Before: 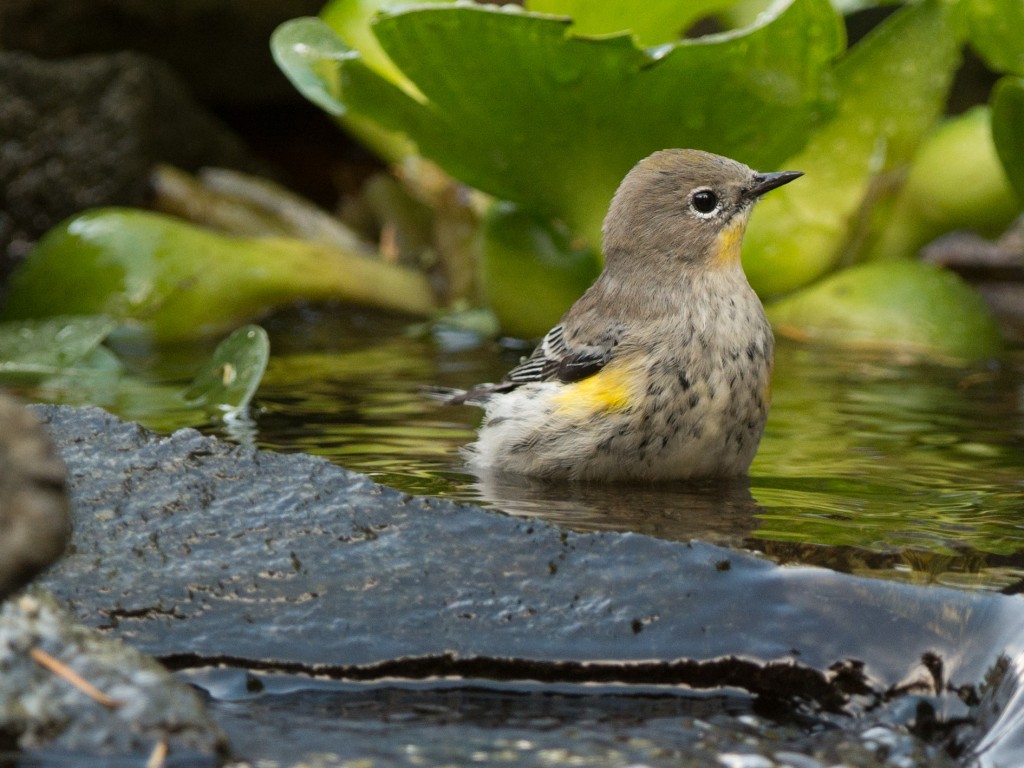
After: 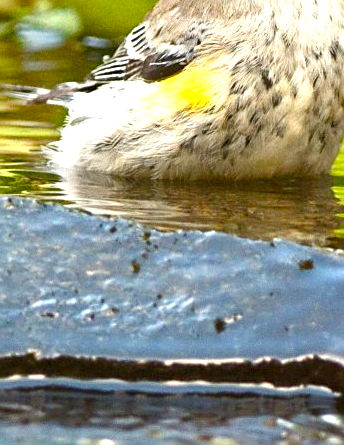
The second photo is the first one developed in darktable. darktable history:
color balance rgb: shadows lift › chroma 1.041%, shadows lift › hue 30.84°, perceptual saturation grading › global saturation 27.945%, perceptual saturation grading › highlights -24.718%, perceptual saturation grading › mid-tones 25.075%, perceptual saturation grading › shadows 50.001%, perceptual brilliance grading › highlights 15.446%, perceptual brilliance grading › mid-tones 6.687%, perceptual brilliance grading › shadows -15.387%, contrast -19.534%
crop: left 40.809%, top 39.282%, right 25.586%, bottom 2.728%
sharpen: on, module defaults
exposure: black level correction 0, exposure 1.411 EV, compensate highlight preservation false
